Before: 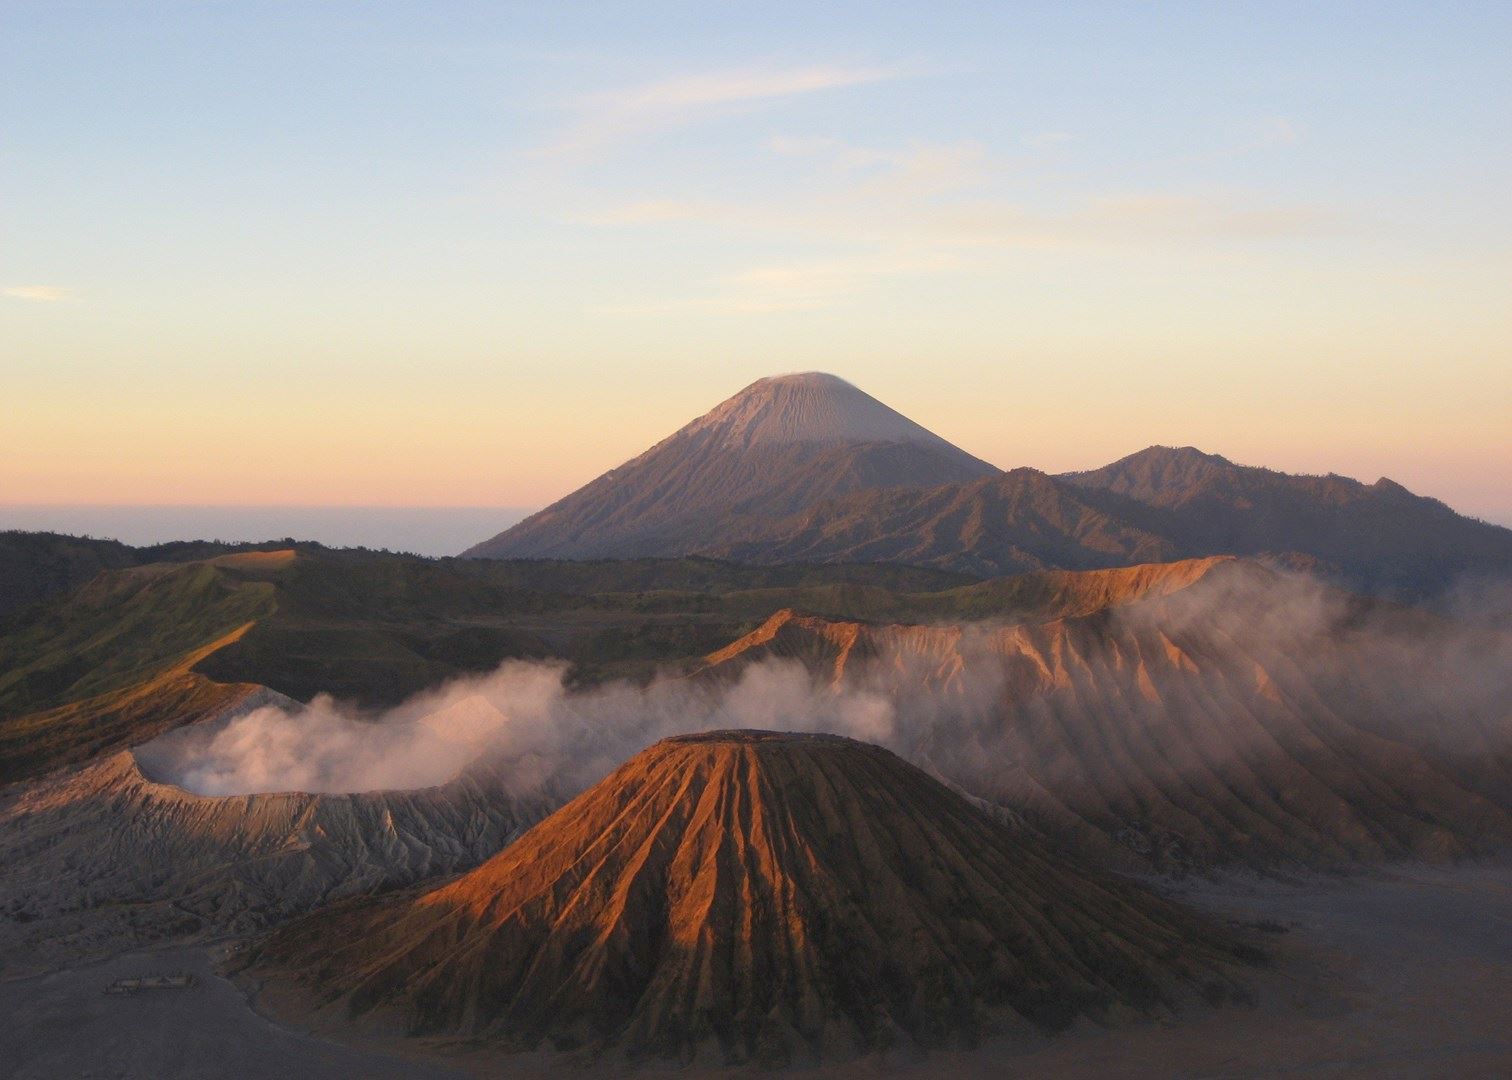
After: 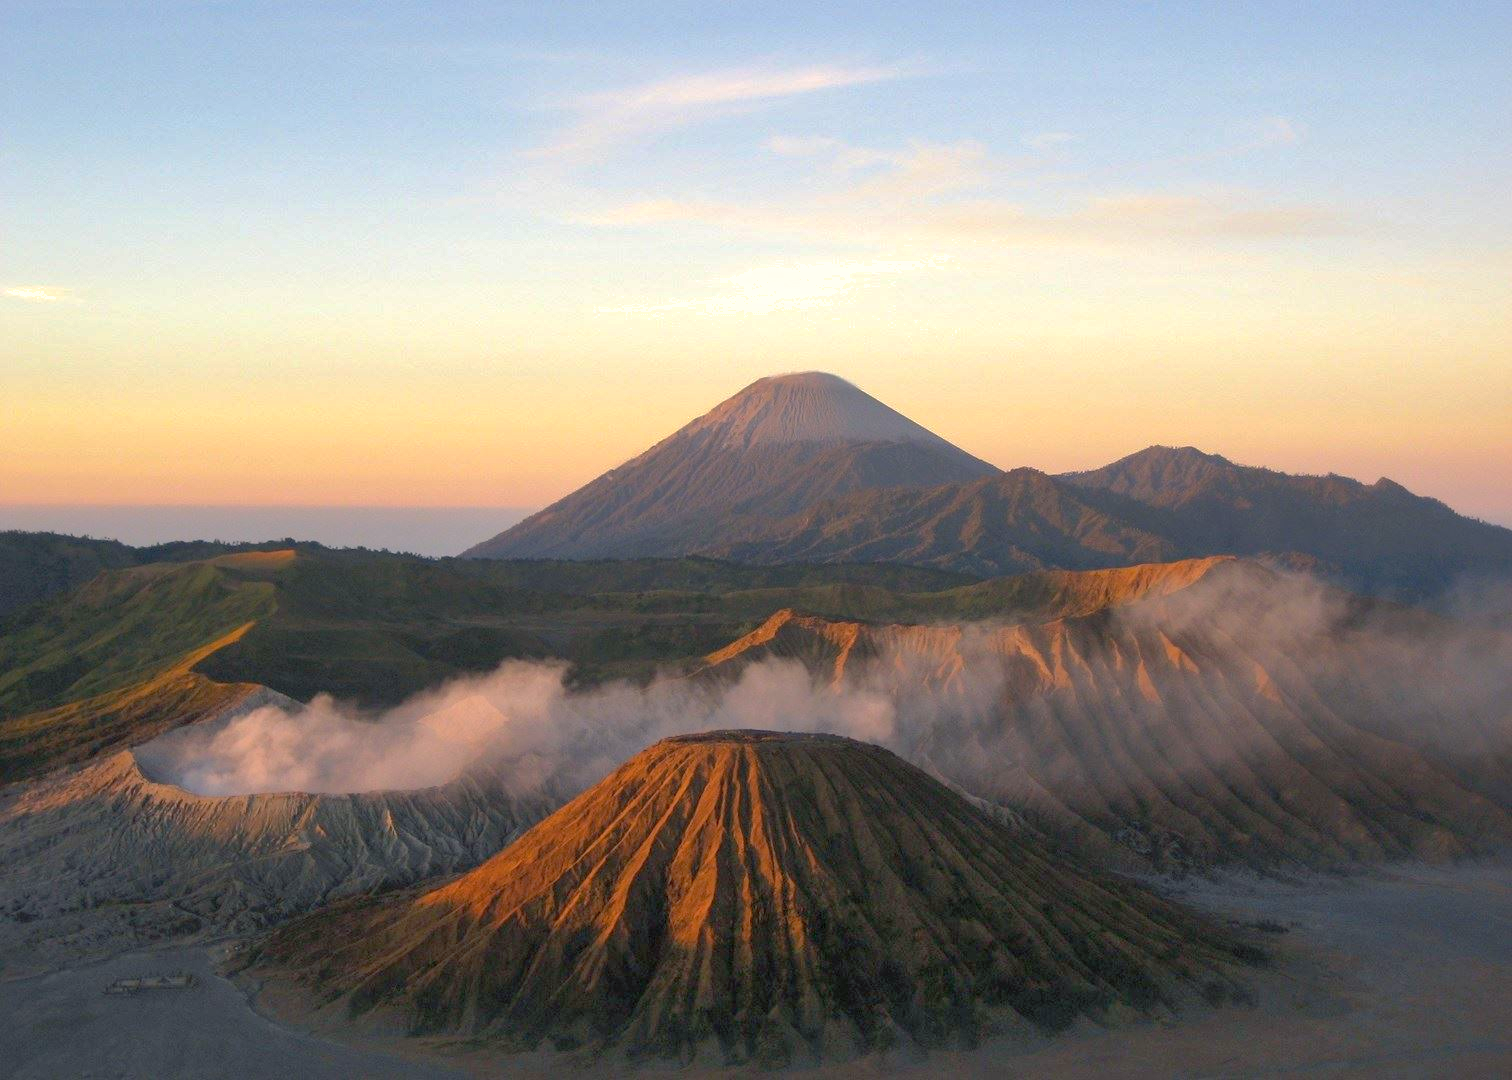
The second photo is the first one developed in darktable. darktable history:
exposure: black level correction 0.006, compensate exposure bias true, compensate highlight preservation false
color balance rgb: shadows lift › chroma 2.799%, shadows lift › hue 192.05°, perceptual saturation grading › global saturation 0.413%, perceptual brilliance grading › highlights 7.637%, perceptual brilliance grading › mid-tones 3.471%, perceptual brilliance grading › shadows 1.77%, global vibrance 20%
shadows and highlights: on, module defaults
